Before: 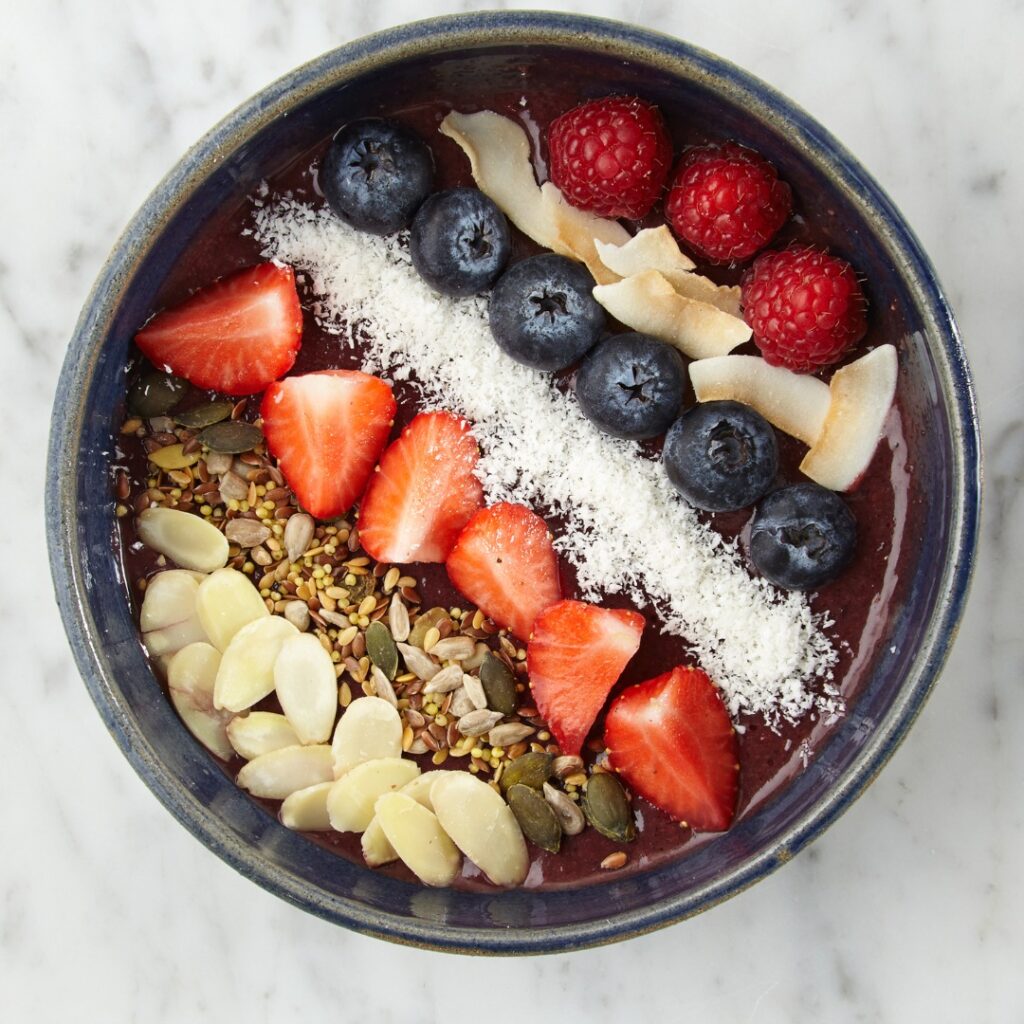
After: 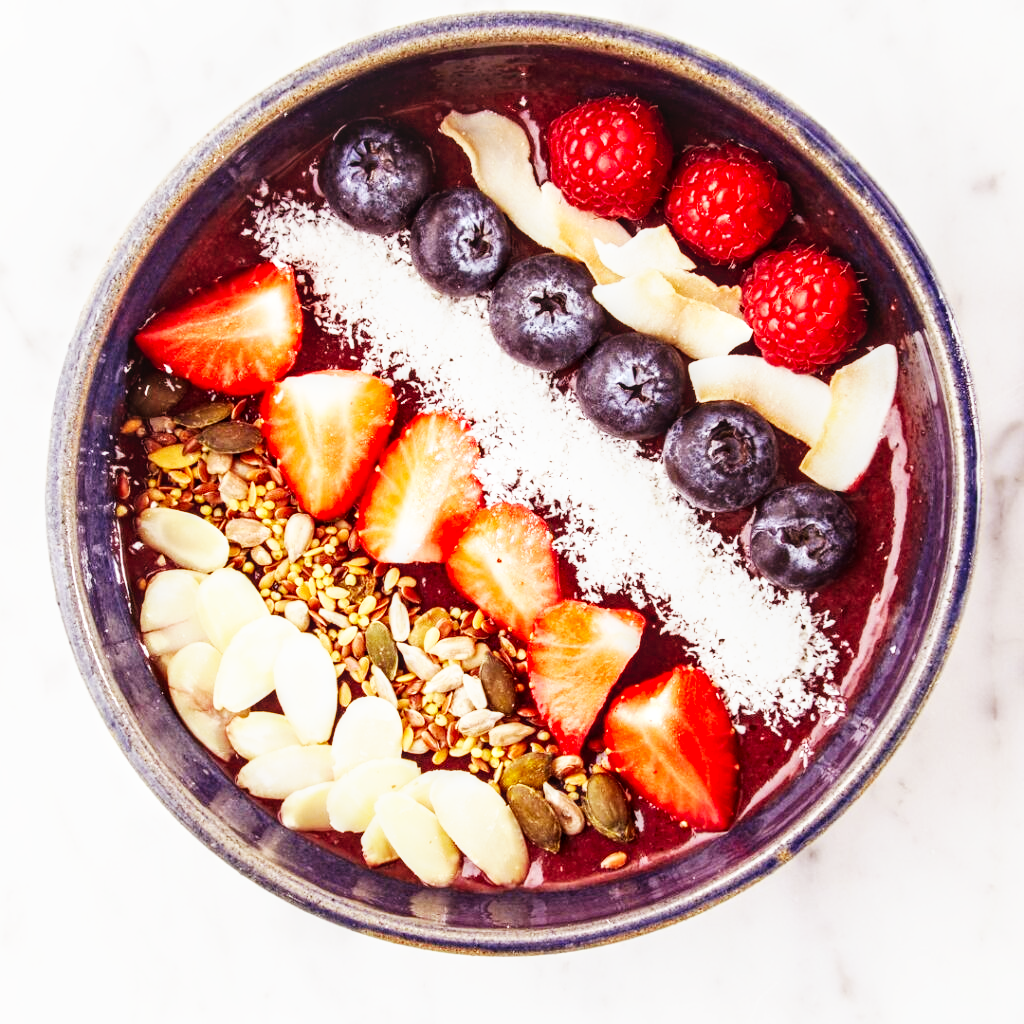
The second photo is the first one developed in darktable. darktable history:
rgb levels: mode RGB, independent channels, levels [[0, 0.474, 1], [0, 0.5, 1], [0, 0.5, 1]]
local contrast: on, module defaults
base curve: curves: ch0 [(0, 0) (0.007, 0.004) (0.027, 0.03) (0.046, 0.07) (0.207, 0.54) (0.442, 0.872) (0.673, 0.972) (1, 1)], preserve colors none
